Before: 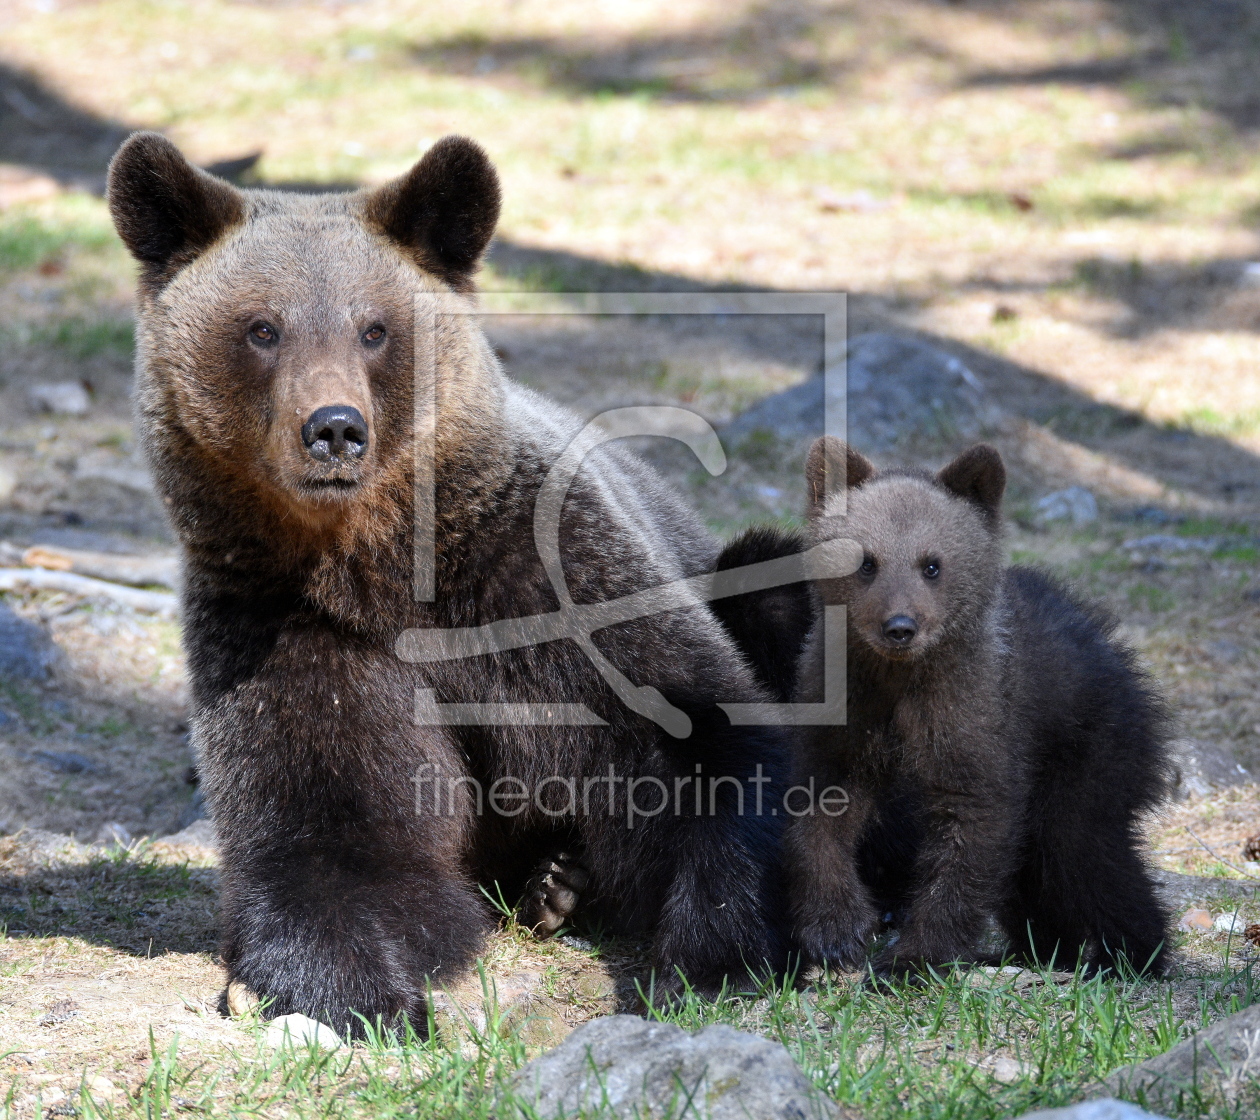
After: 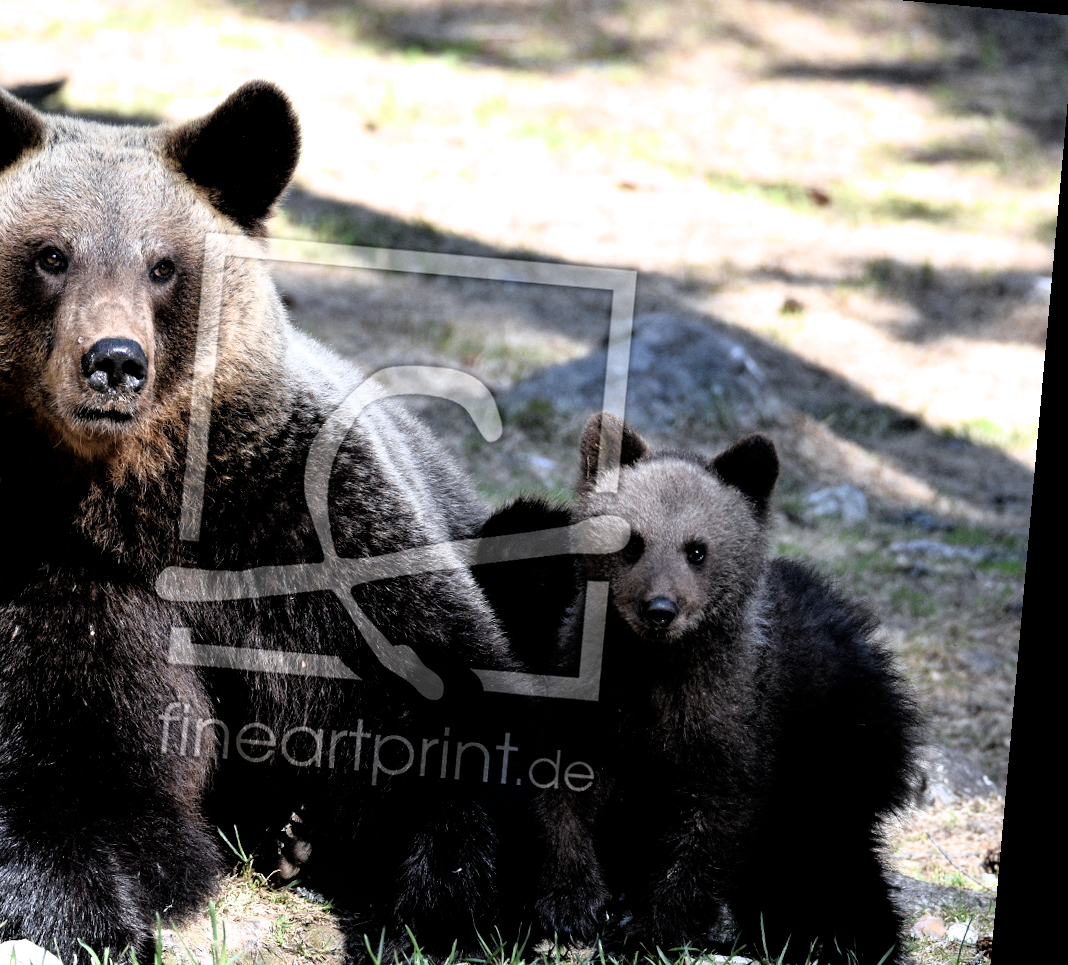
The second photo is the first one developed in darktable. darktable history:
crop and rotate: left 20.74%, top 7.912%, right 0.375%, bottom 13.378%
rotate and perspective: rotation 5.12°, automatic cropping off
filmic rgb: black relative exposure -3.63 EV, white relative exposure 2.16 EV, hardness 3.62
